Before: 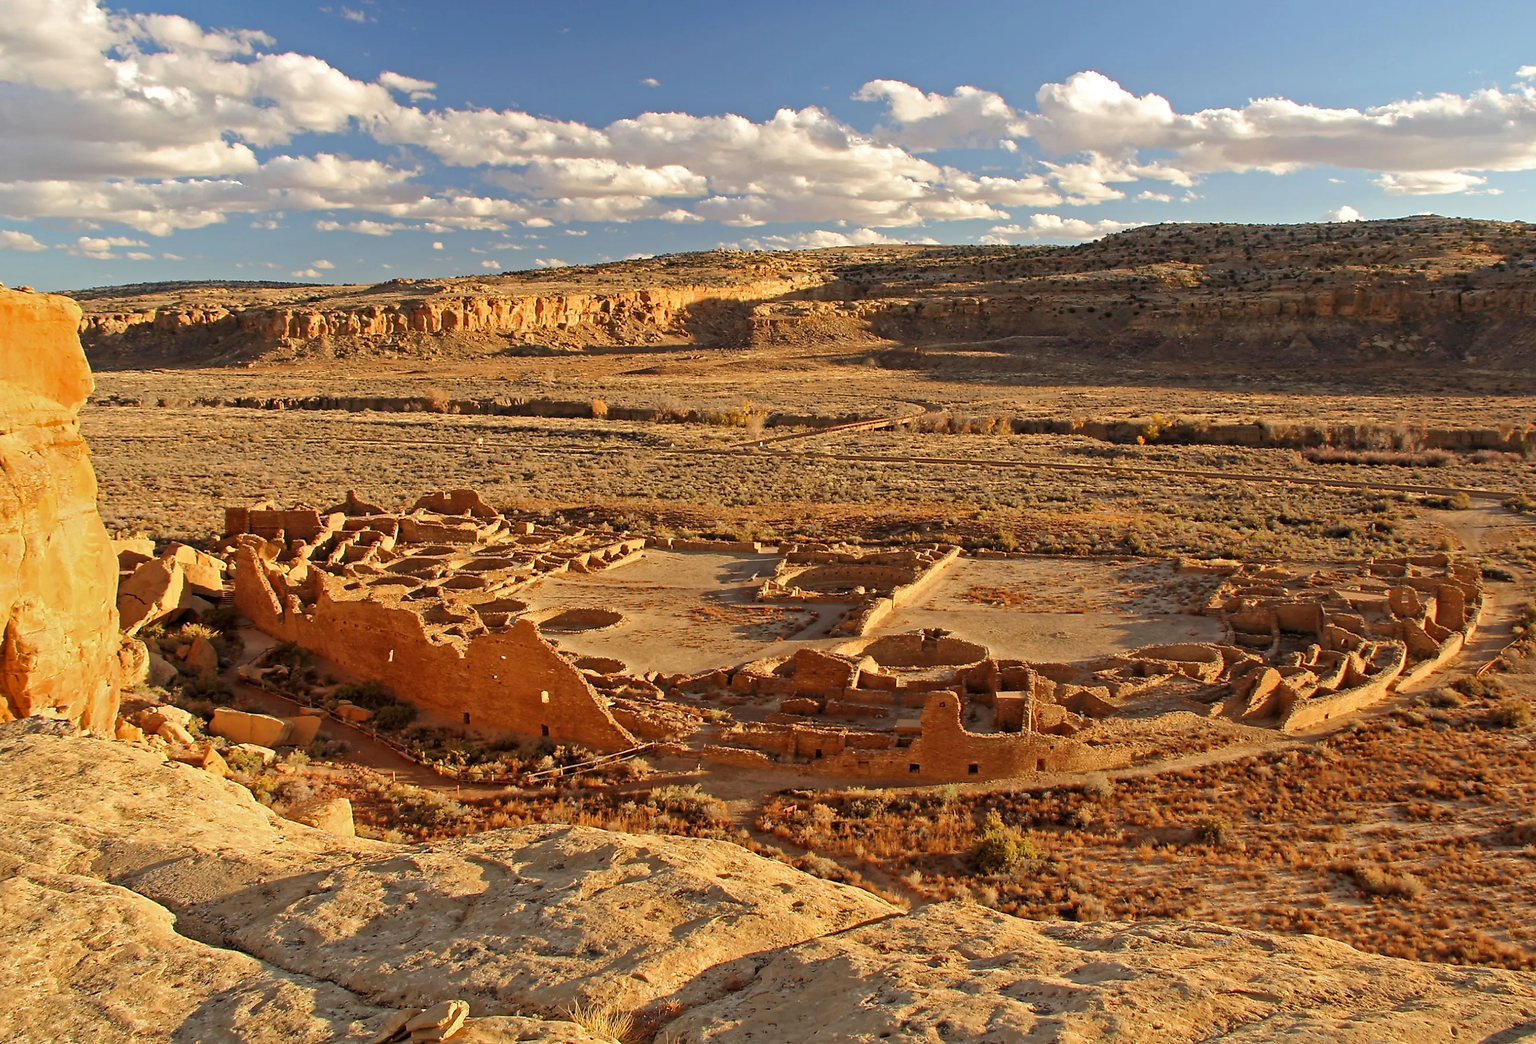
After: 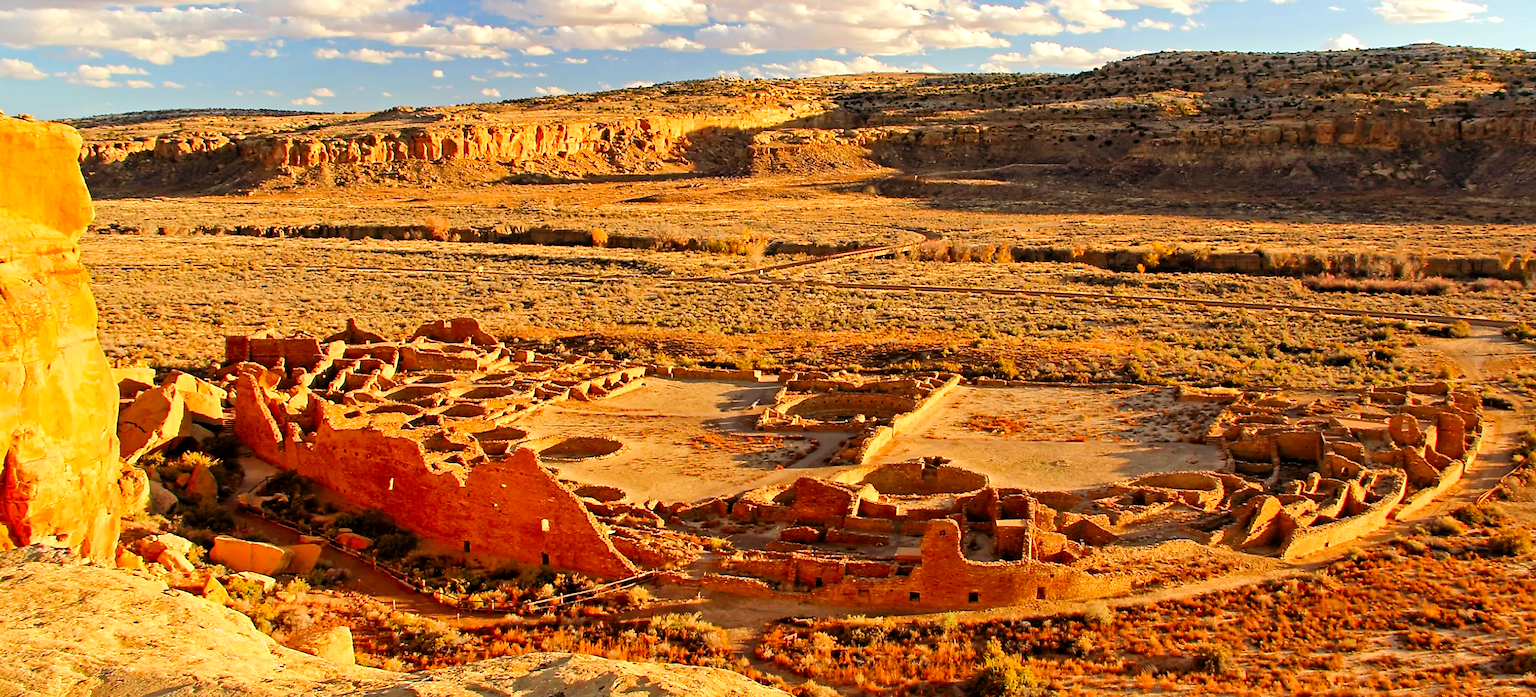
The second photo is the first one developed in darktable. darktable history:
levels: levels [0, 0.394, 0.787]
filmic rgb: black relative exposure -7.14 EV, white relative exposure 5.36 EV, threshold 5.99 EV, hardness 3.03, enable highlight reconstruction true
crop: top 16.528%, bottom 16.706%
contrast brightness saturation: brightness -0.029, saturation 0.339
